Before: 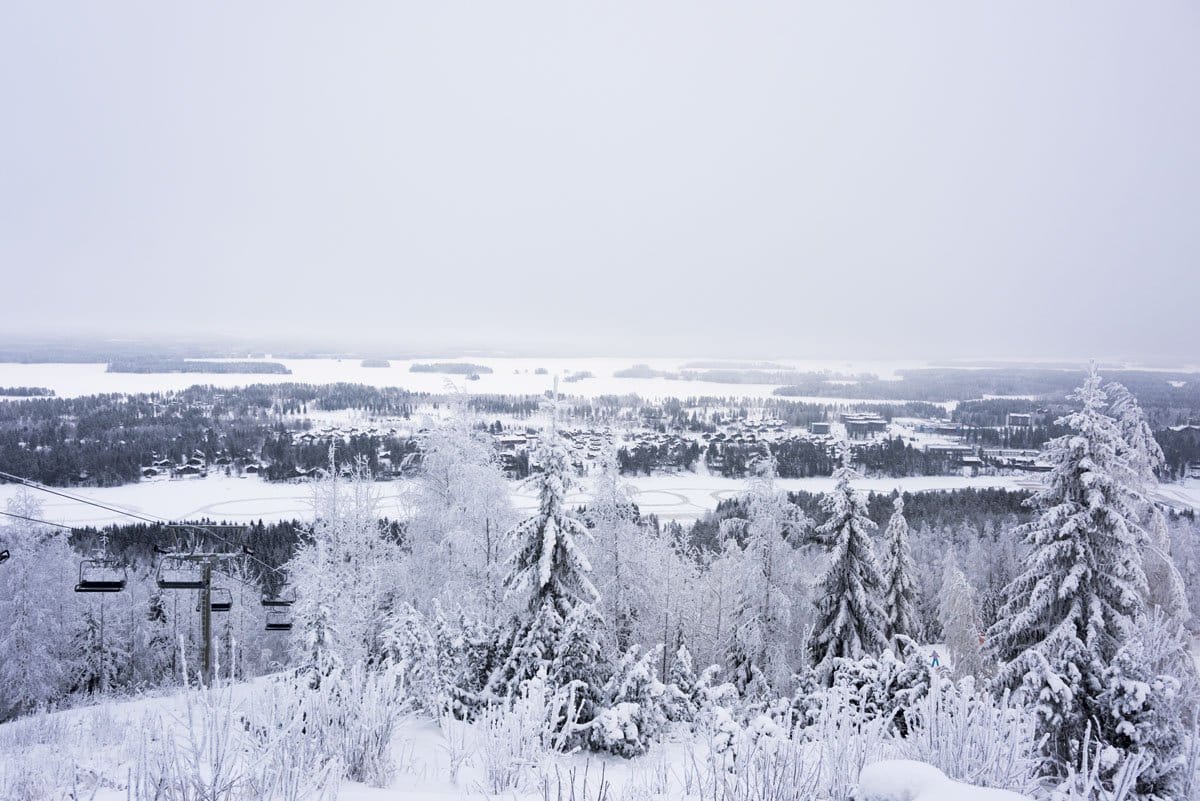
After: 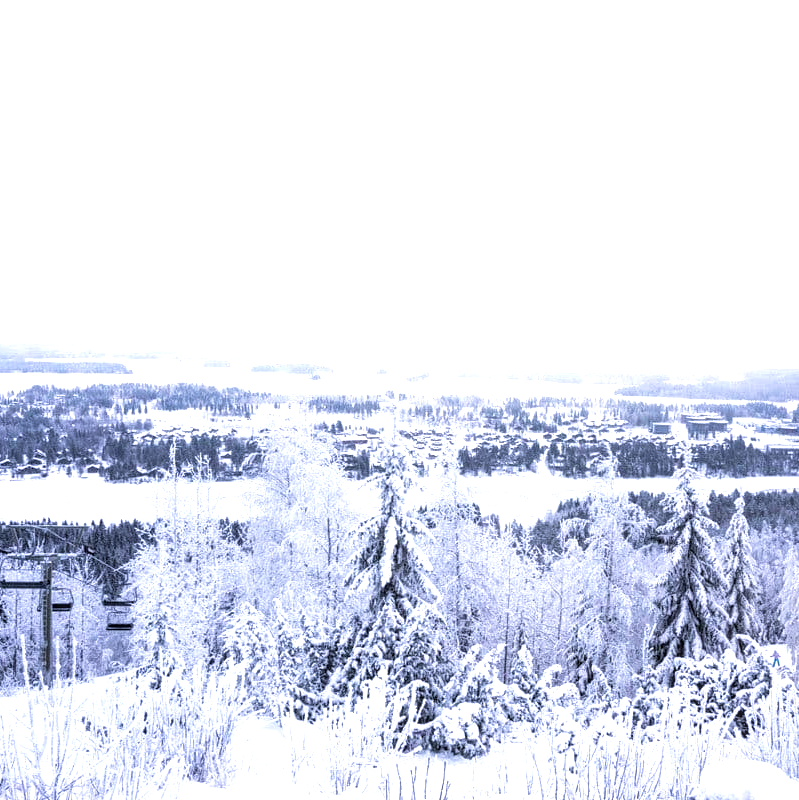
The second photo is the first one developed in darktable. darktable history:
color balance rgb: perceptual saturation grading › global saturation 0.191%
crop and rotate: left 13.331%, right 20.026%
color calibration: illuminant as shot in camera, x 0.358, y 0.373, temperature 4628.91 K
tone equalizer: -8 EV -0.755 EV, -7 EV -0.681 EV, -6 EV -0.598 EV, -5 EV -0.374 EV, -3 EV 0.388 EV, -2 EV 0.6 EV, -1 EV 0.689 EV, +0 EV 0.72 EV
velvia: strength 28.51%
local contrast: highlights 26%, detail 130%
